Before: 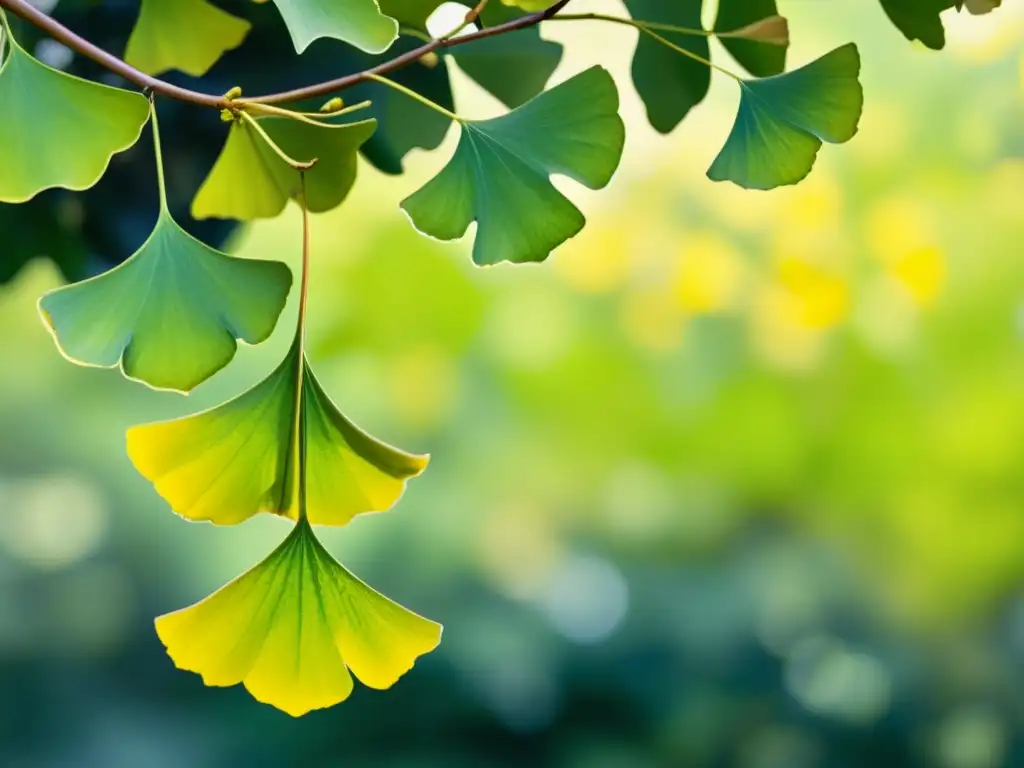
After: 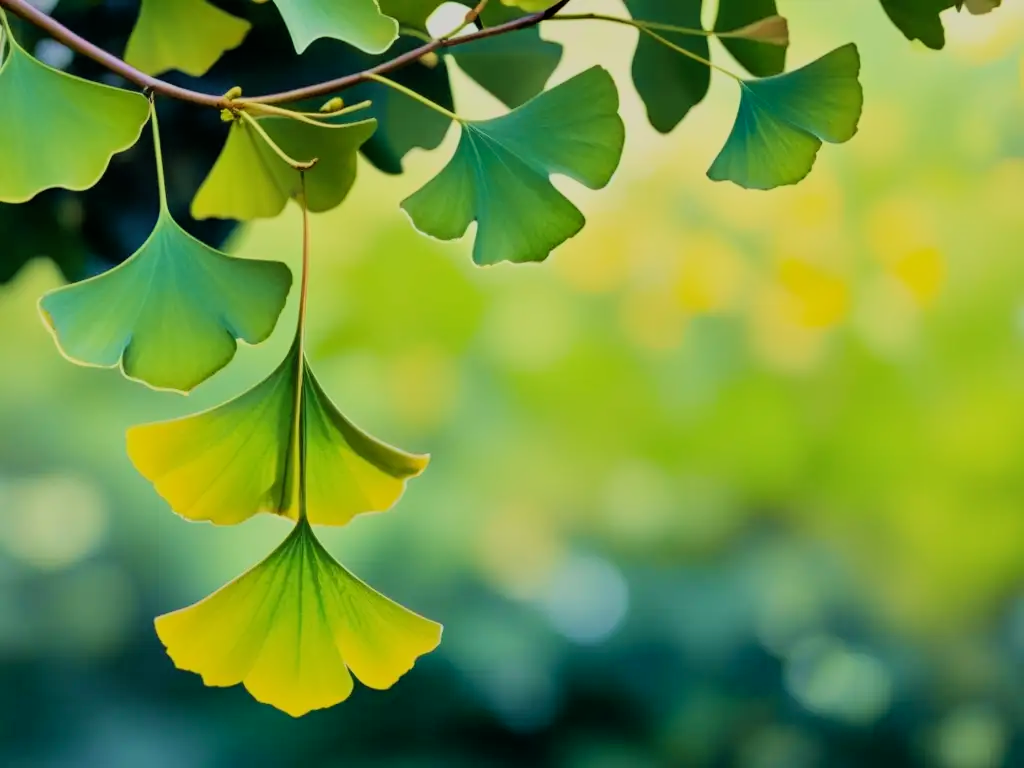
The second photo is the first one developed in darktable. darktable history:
velvia: on, module defaults
filmic rgb: black relative exposure -7.65 EV, white relative exposure 4.56 EV, hardness 3.61, color science v6 (2022)
